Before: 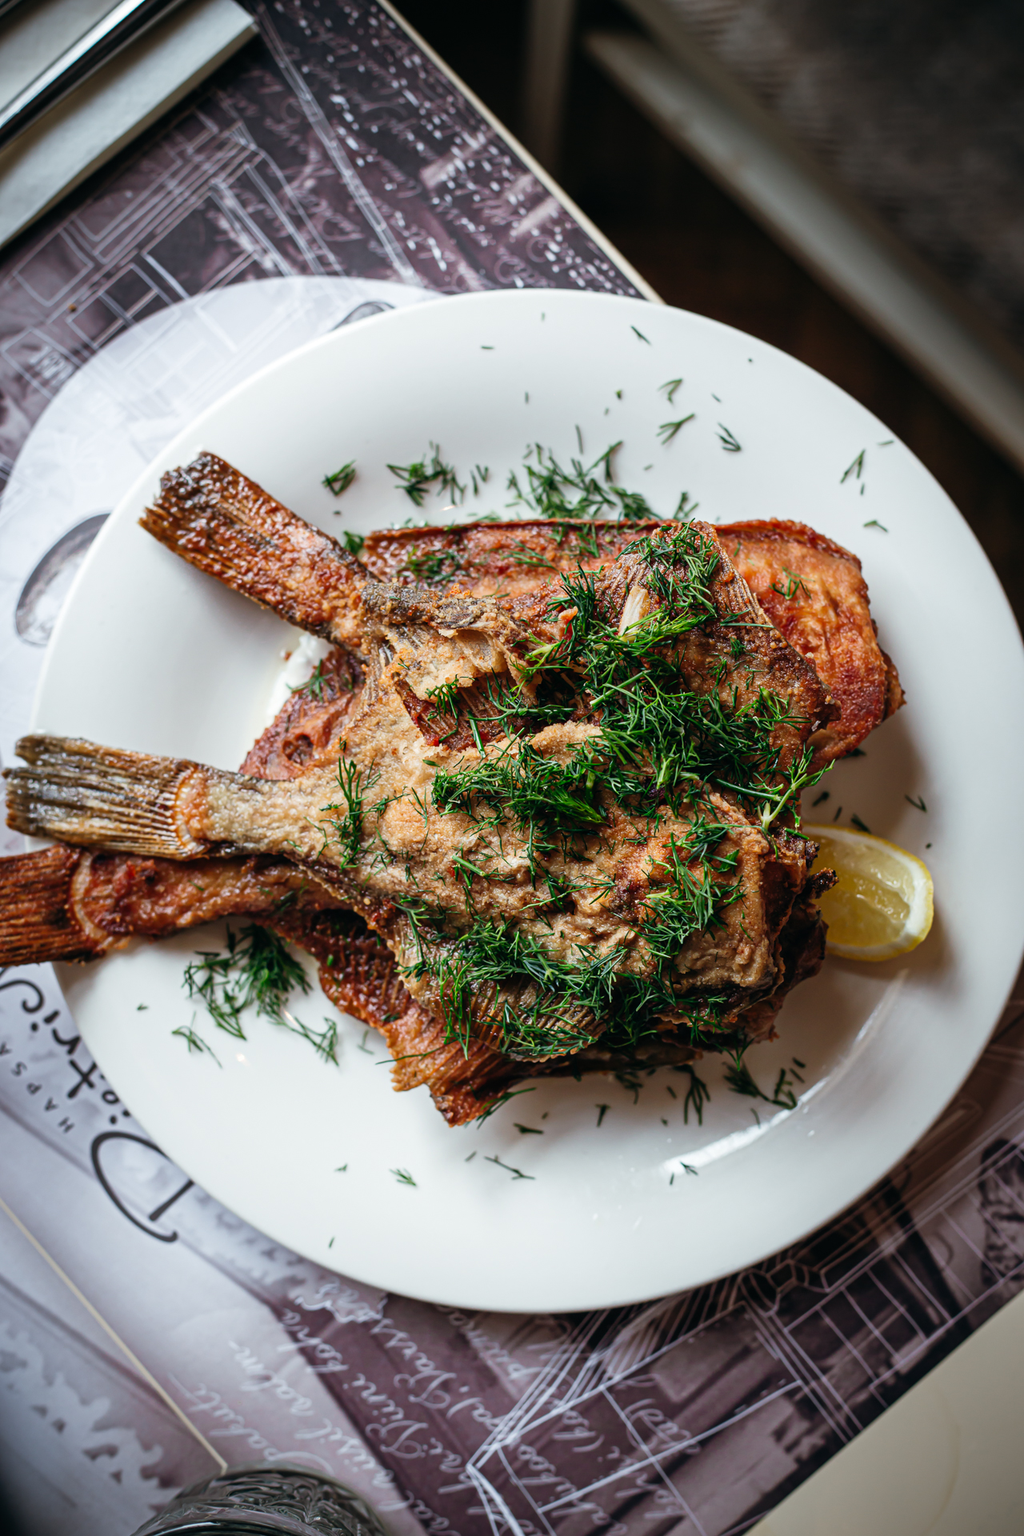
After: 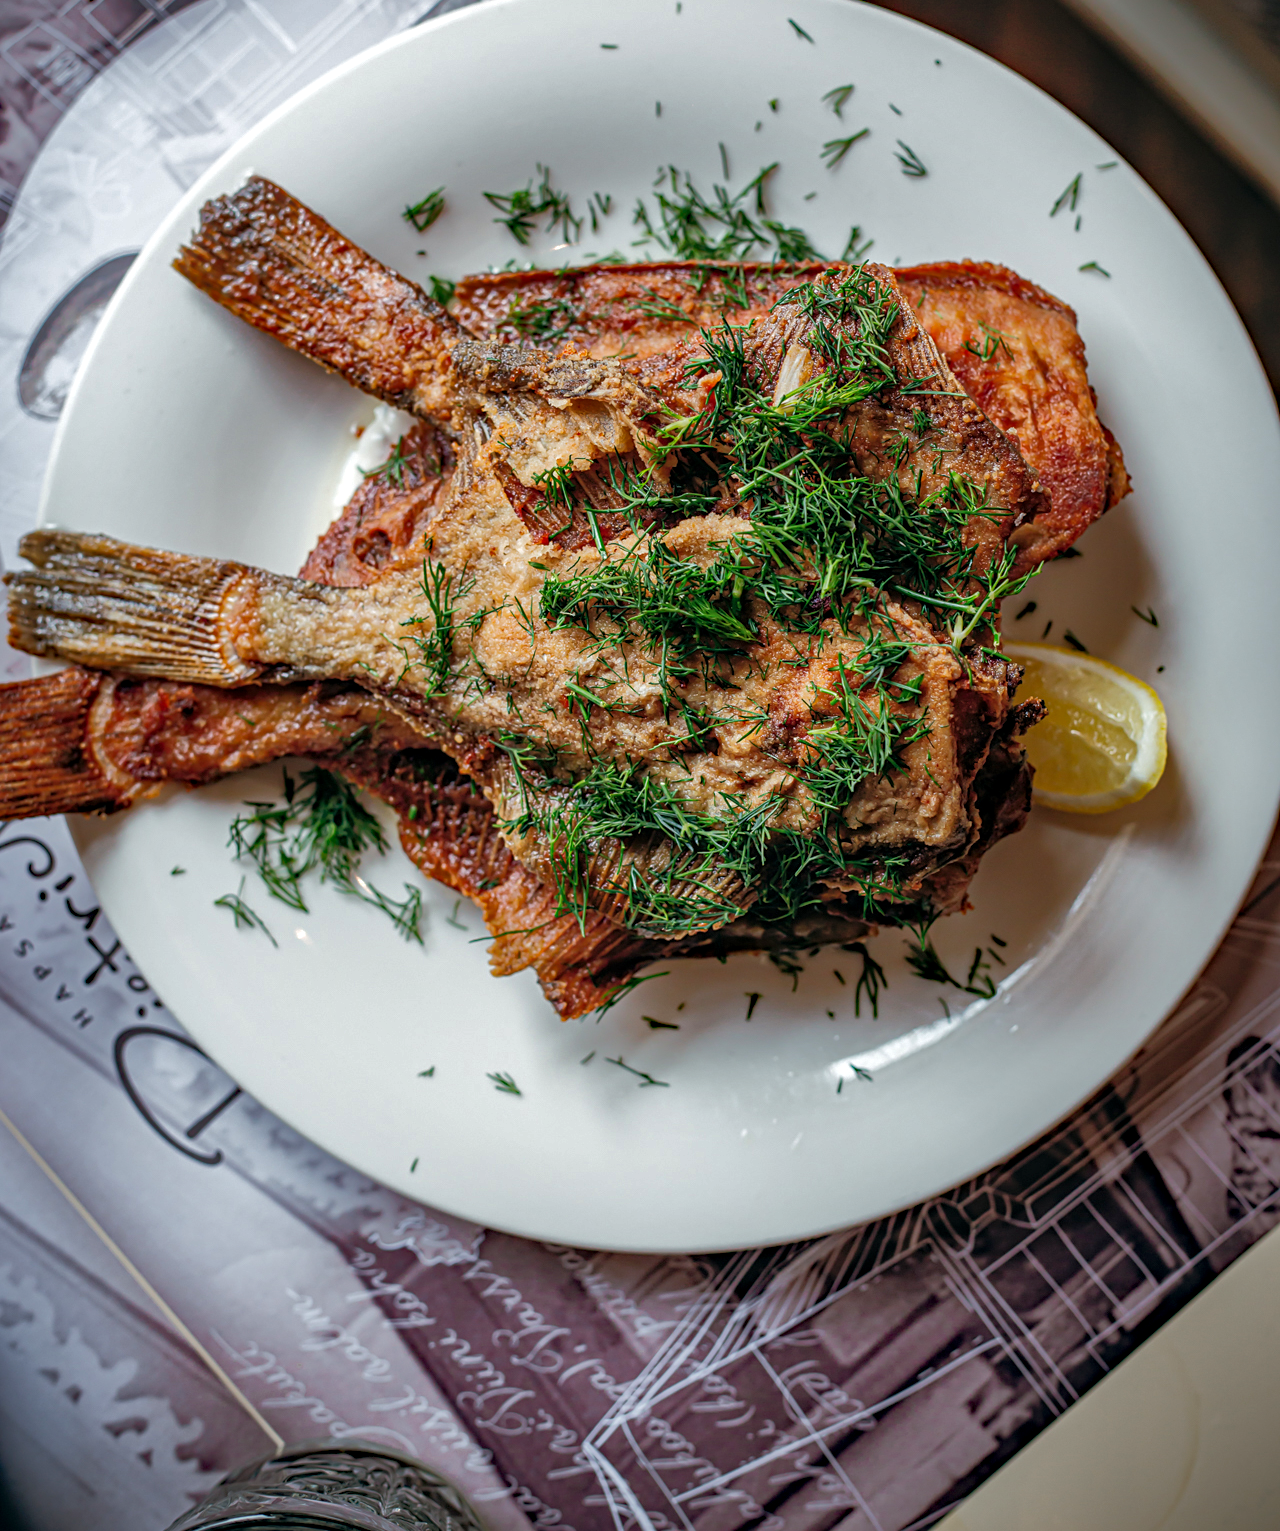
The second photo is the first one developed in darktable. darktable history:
local contrast: on, module defaults
shadows and highlights: shadows 58.28, highlights -60.1, highlights color adjustment 40.22%
haze removal: strength 0.256, distance 0.257, compatibility mode true
sharpen: amount 0.209
crop and rotate: top 20.253%
